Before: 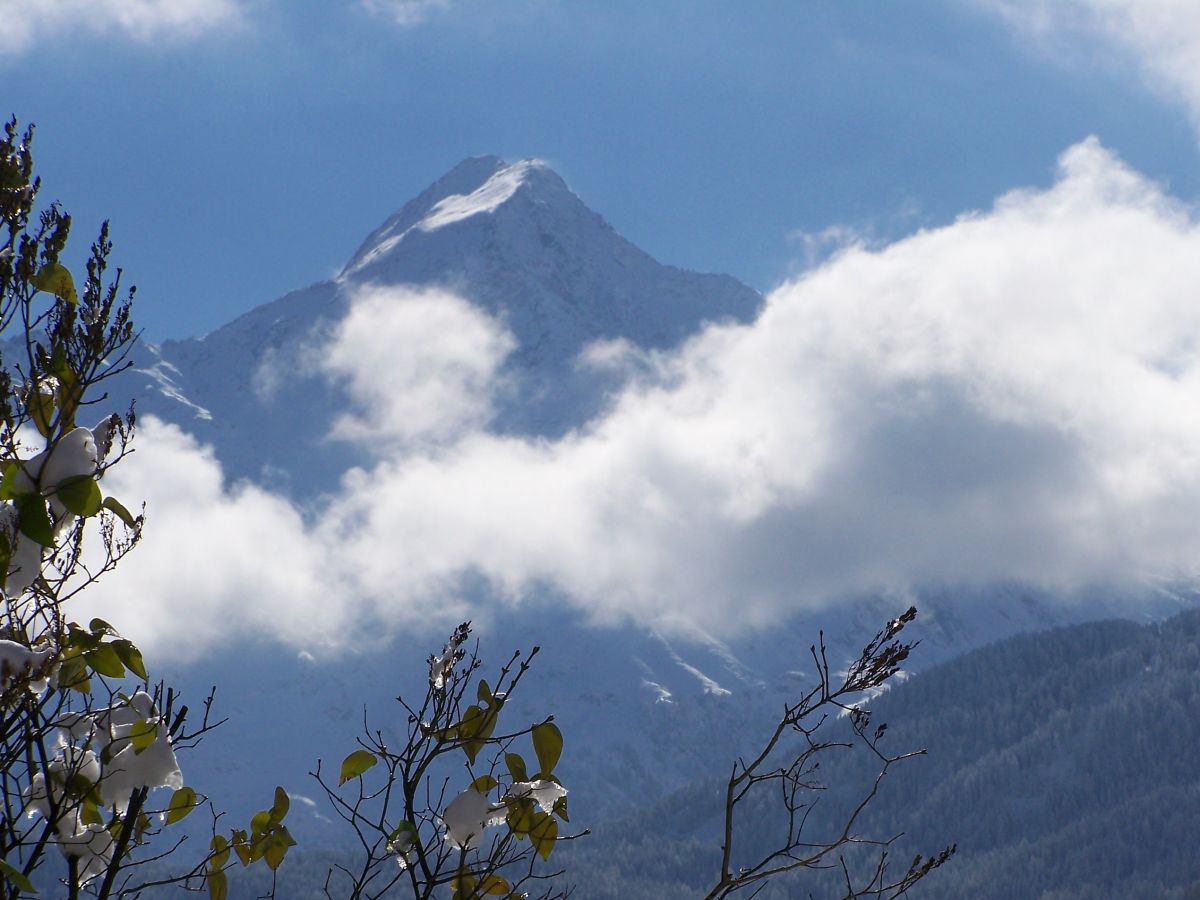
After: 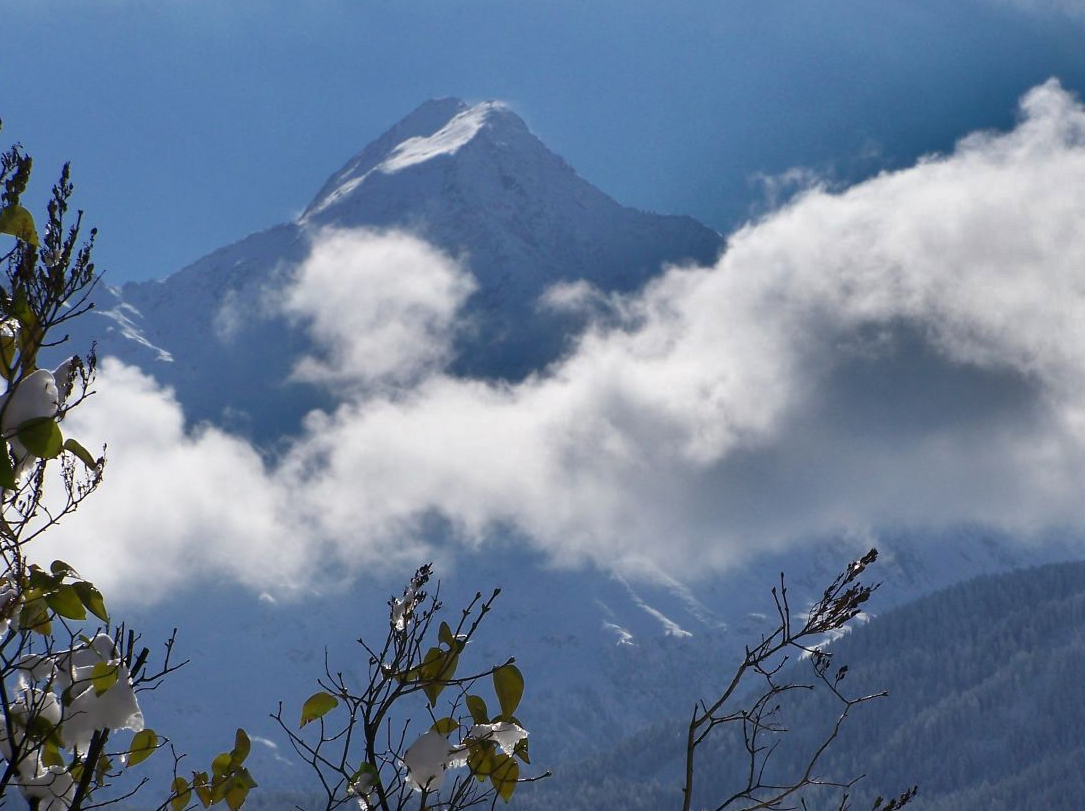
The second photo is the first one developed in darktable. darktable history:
shadows and highlights: shadows 20.97, highlights -82.98, highlights color adjustment 52.62%, soften with gaussian
crop: left 3.312%, top 6.516%, right 6.214%, bottom 3.298%
